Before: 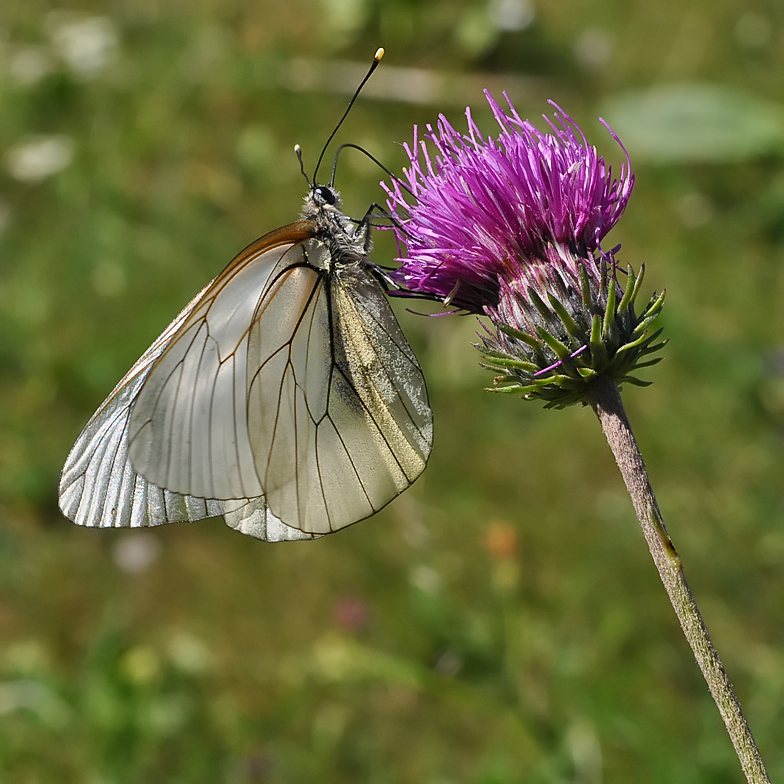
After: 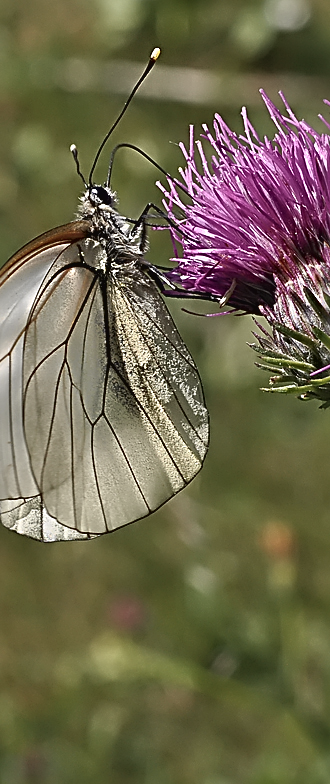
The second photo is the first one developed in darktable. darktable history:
tone curve: curves: ch0 [(0, 0.024) (0.119, 0.146) (0.474, 0.464) (0.718, 0.721) (0.817, 0.839) (1, 0.998)]; ch1 [(0, 0) (0.377, 0.416) (0.439, 0.451) (0.477, 0.477) (0.501, 0.504) (0.538, 0.544) (0.58, 0.602) (0.664, 0.676) (0.783, 0.804) (1, 1)]; ch2 [(0, 0) (0.38, 0.405) (0.463, 0.456) (0.498, 0.497) (0.524, 0.535) (0.578, 0.576) (0.648, 0.665) (1, 1)], color space Lab, independent channels, preserve colors none
contrast brightness saturation: contrast 0.1, saturation -0.3
sharpen: radius 3.025, amount 0.757
exposure: black level correction 0.001, compensate highlight preservation false
crop: left 28.583%, right 29.231%
